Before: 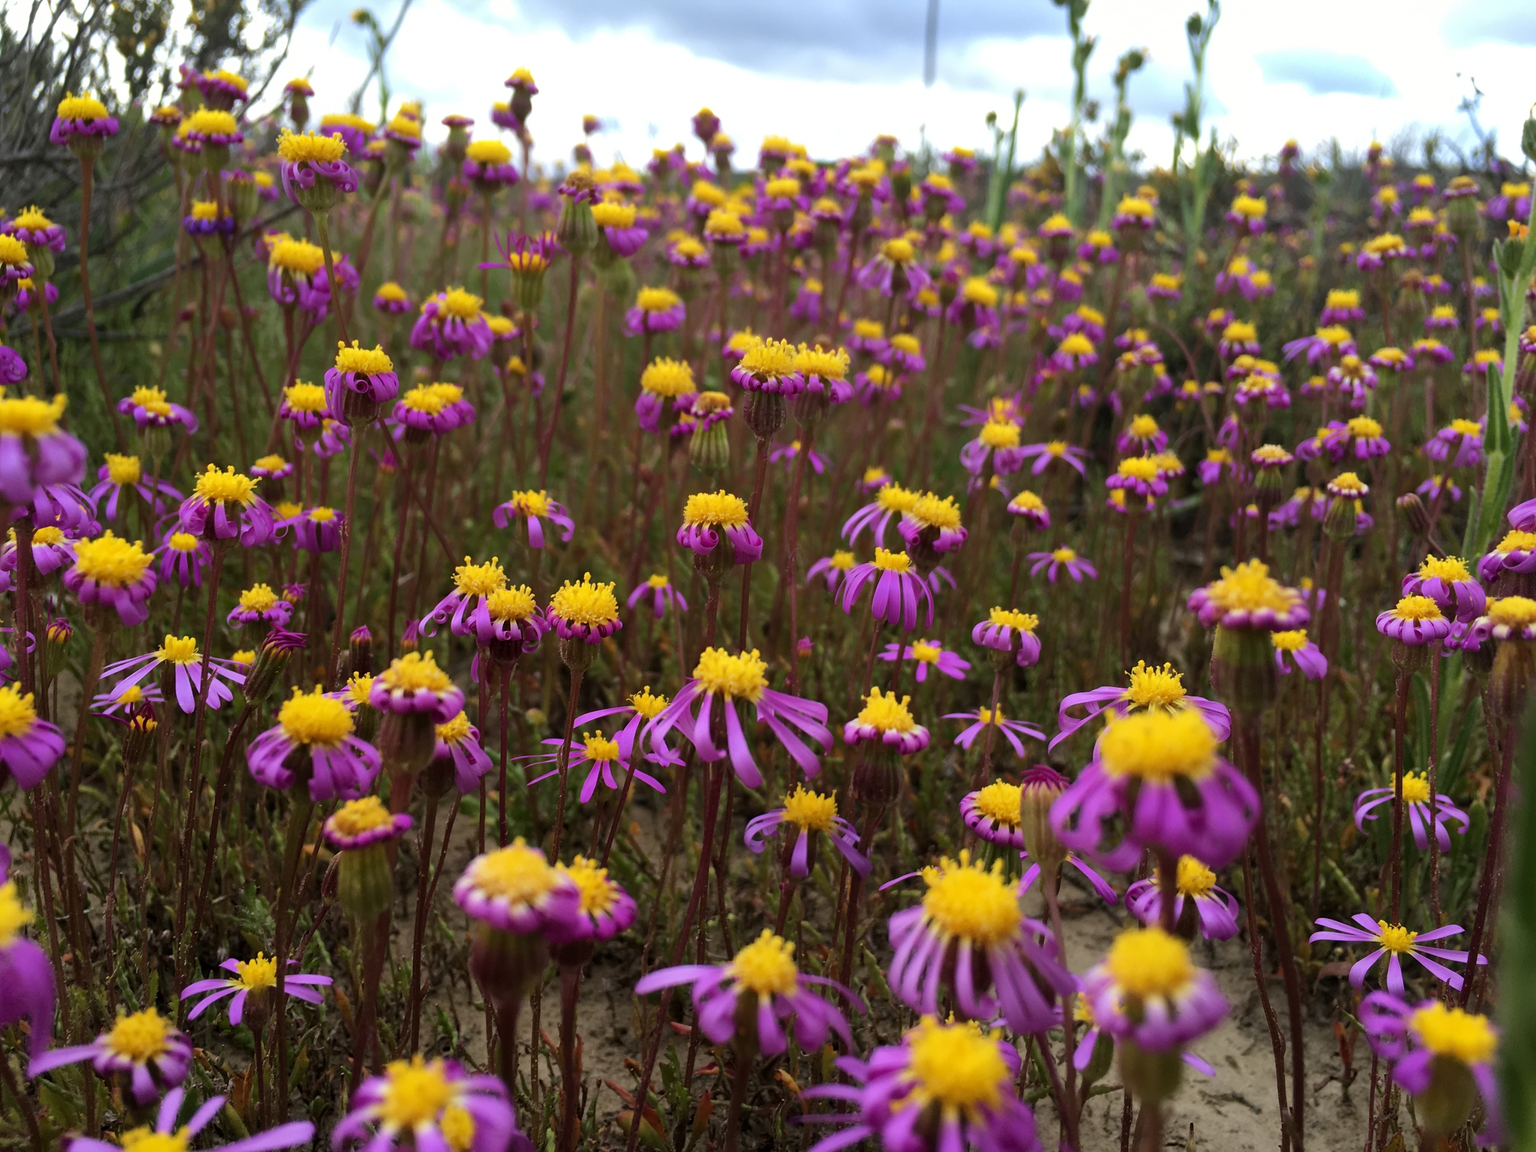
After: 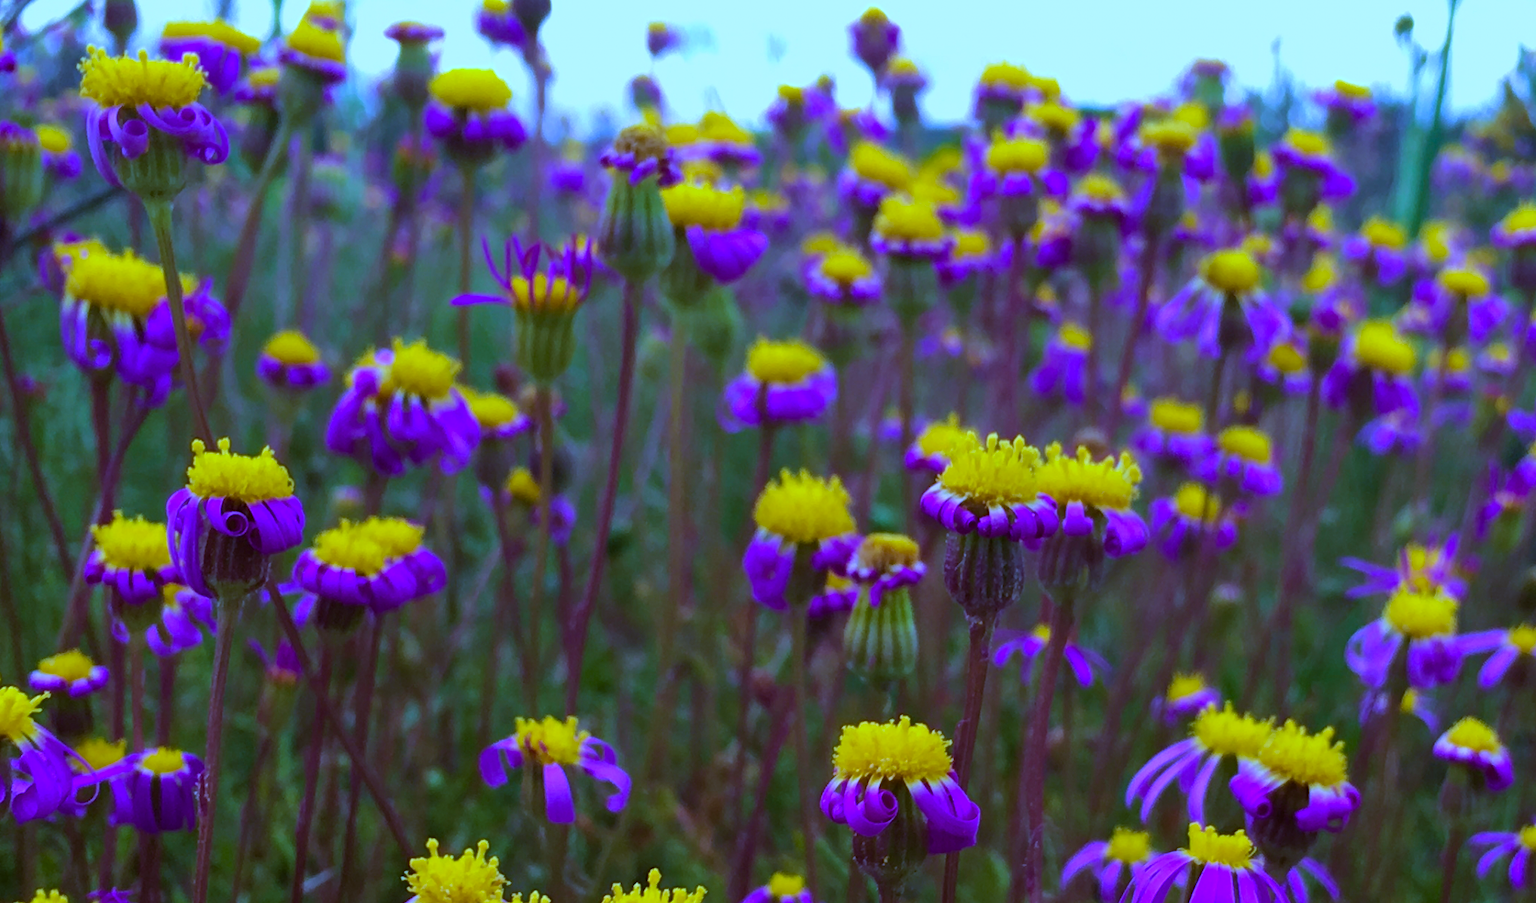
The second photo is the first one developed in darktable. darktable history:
velvia: on, module defaults
crop: left 15.306%, top 9.065%, right 30.789%, bottom 48.638%
color balance rgb: perceptual saturation grading › global saturation 30%, global vibrance 20%
white balance: red 0.766, blue 1.537
